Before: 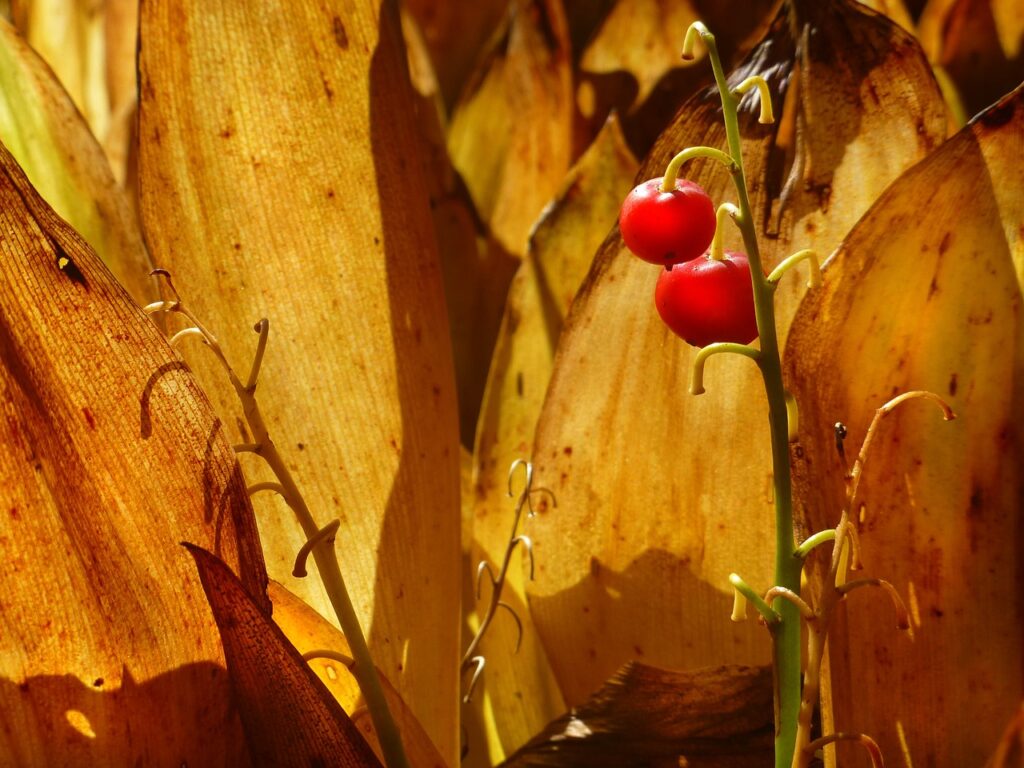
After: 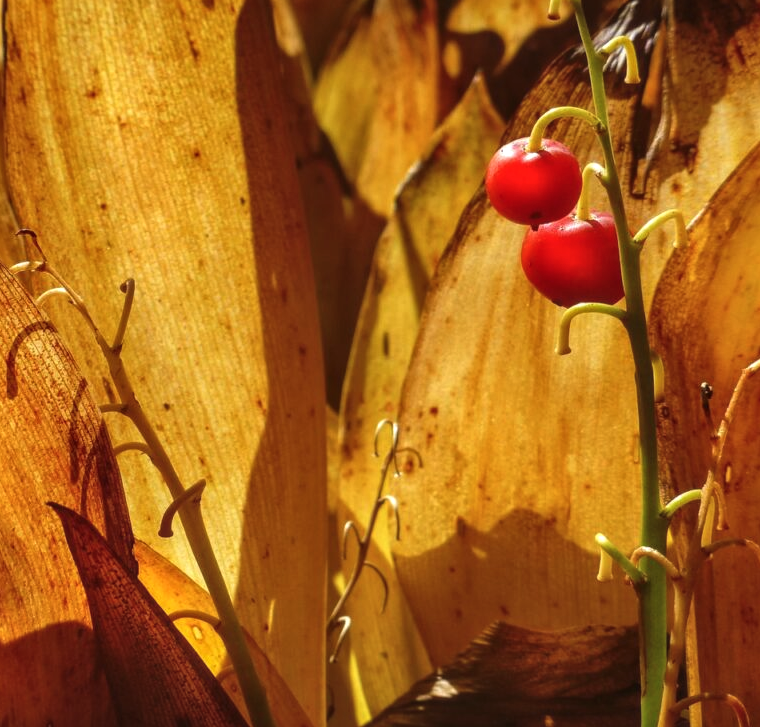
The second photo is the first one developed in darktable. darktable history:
local contrast: on, module defaults
crop and rotate: left 13.15%, top 5.251%, right 12.609%
exposure: black level correction -0.005, exposure 0.054 EV, compensate highlight preservation false
